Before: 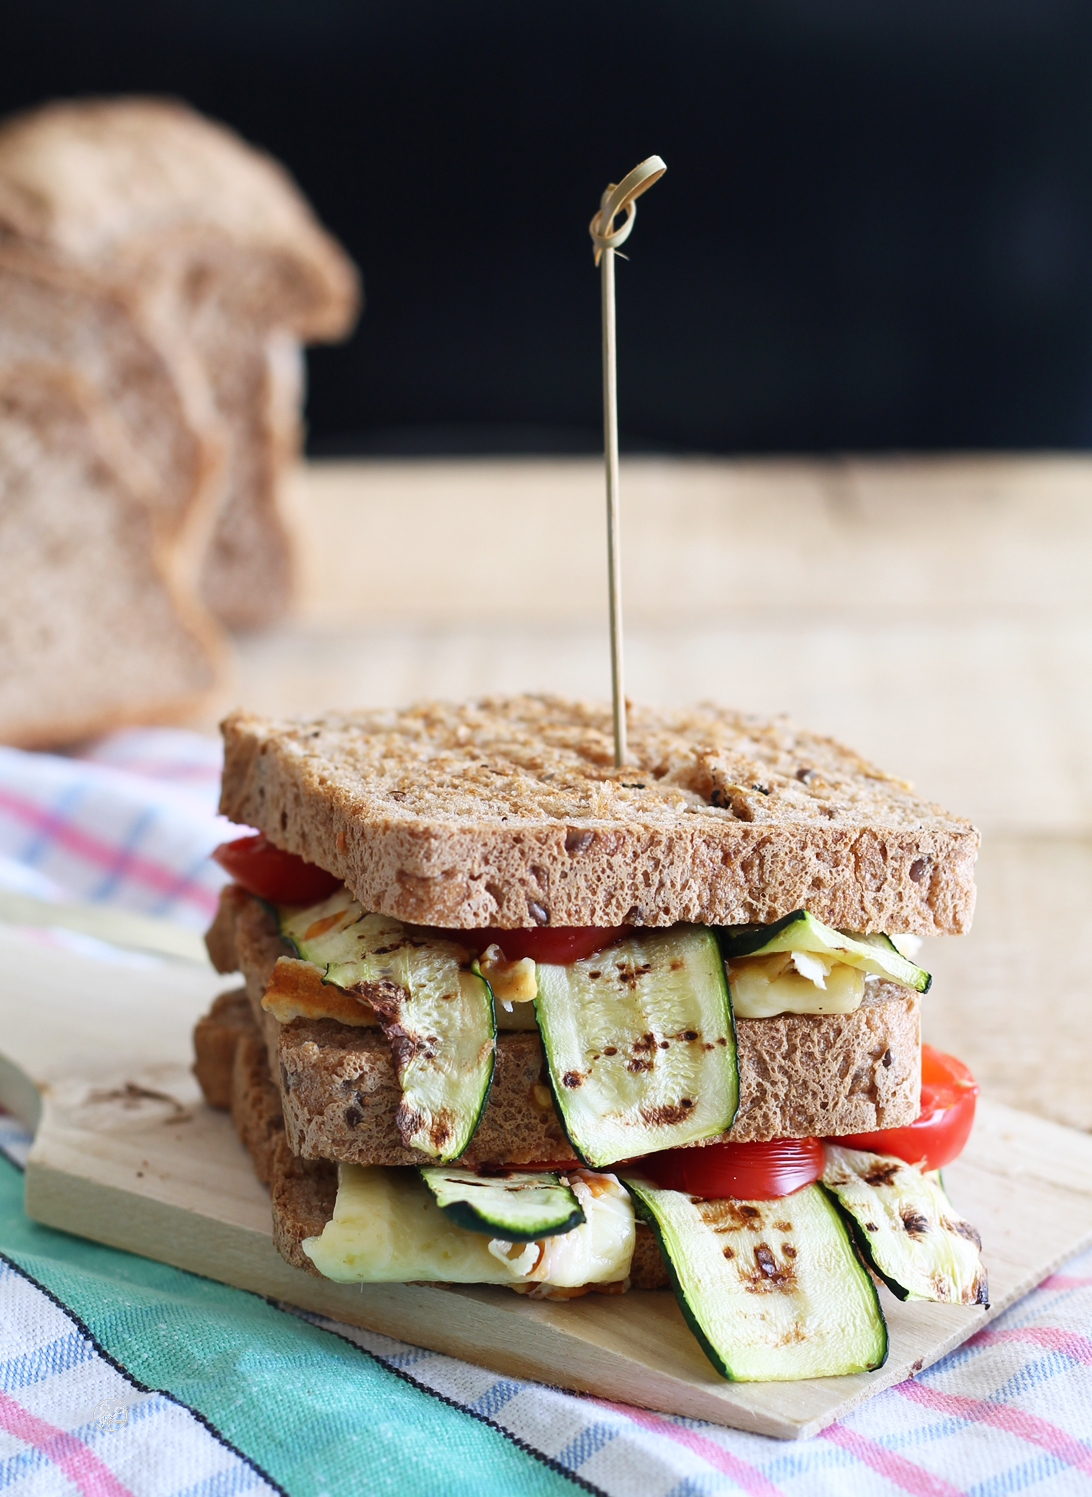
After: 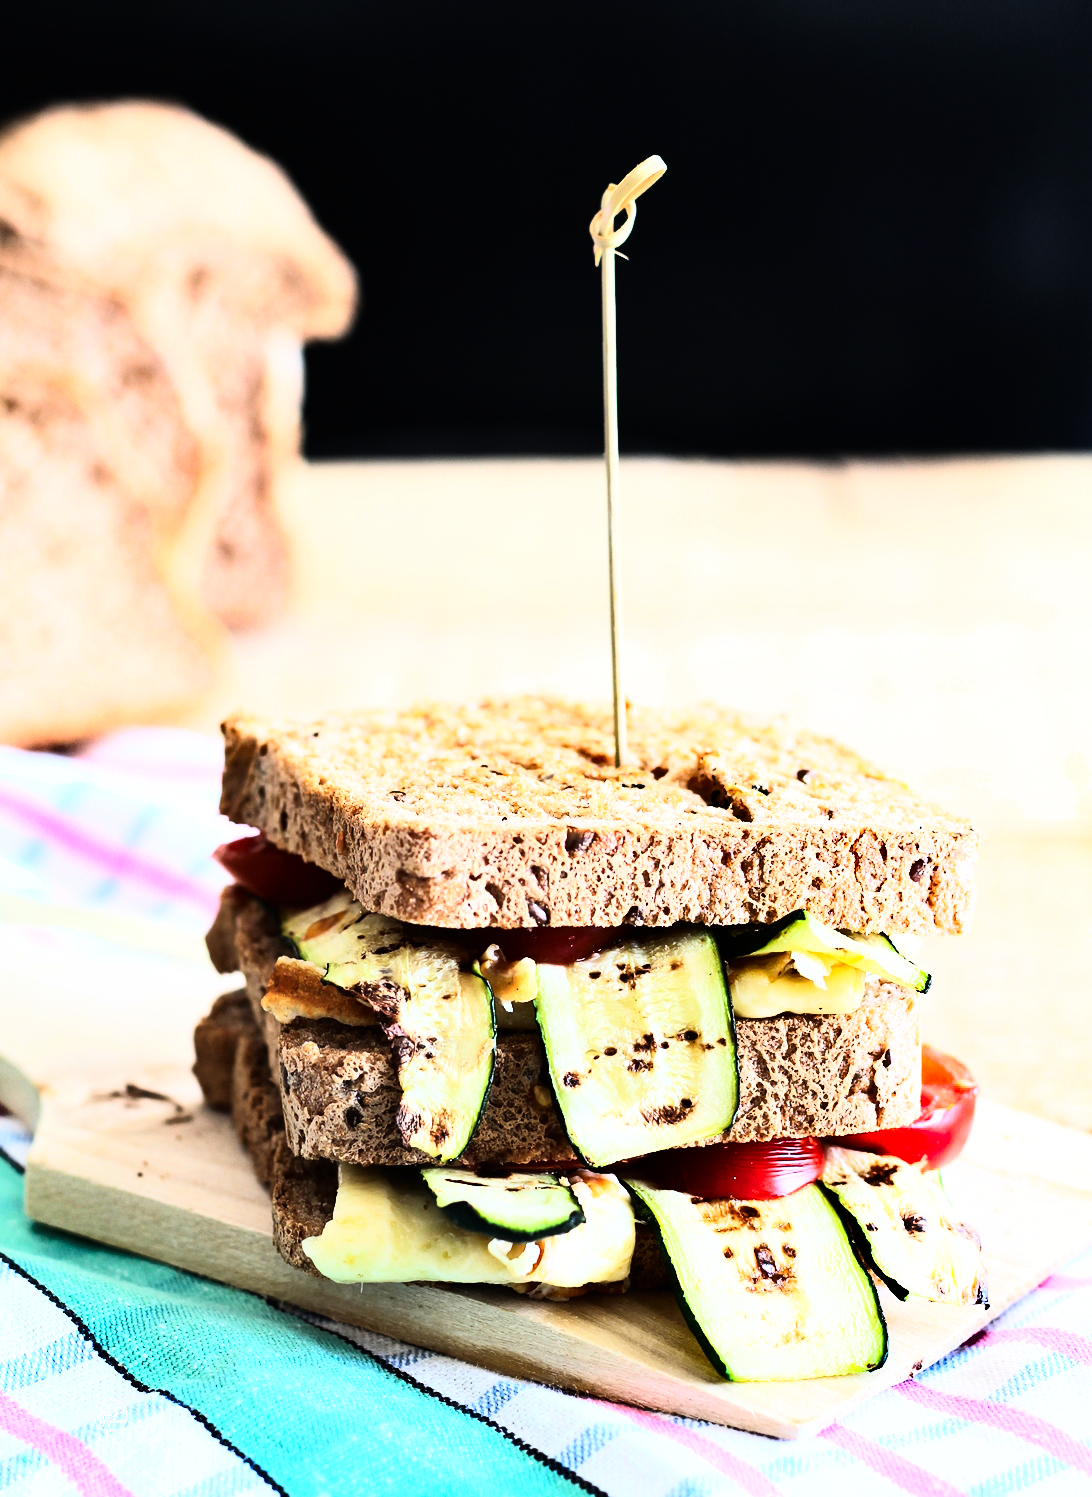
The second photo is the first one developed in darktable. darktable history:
shadows and highlights: soften with gaussian
rgb curve: curves: ch0 [(0, 0) (0.21, 0.15) (0.24, 0.21) (0.5, 0.75) (0.75, 0.96) (0.89, 0.99) (1, 1)]; ch1 [(0, 0.02) (0.21, 0.13) (0.25, 0.2) (0.5, 0.67) (0.75, 0.9) (0.89, 0.97) (1, 1)]; ch2 [(0, 0.02) (0.21, 0.13) (0.25, 0.2) (0.5, 0.67) (0.75, 0.9) (0.89, 0.97) (1, 1)], compensate middle gray true
tone equalizer: -8 EV -0.417 EV, -7 EV -0.389 EV, -6 EV -0.333 EV, -5 EV -0.222 EV, -3 EV 0.222 EV, -2 EV 0.333 EV, -1 EV 0.389 EV, +0 EV 0.417 EV, edges refinement/feathering 500, mask exposure compensation -1.57 EV, preserve details no
